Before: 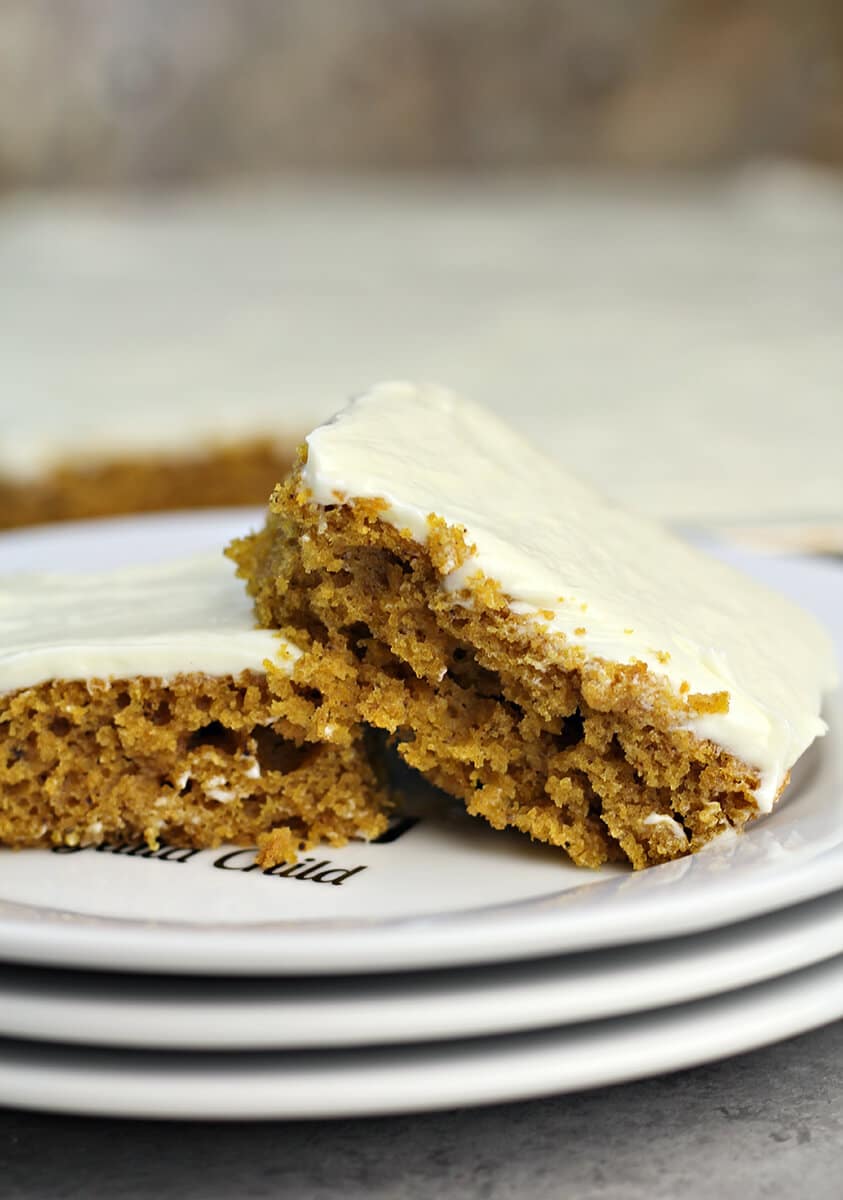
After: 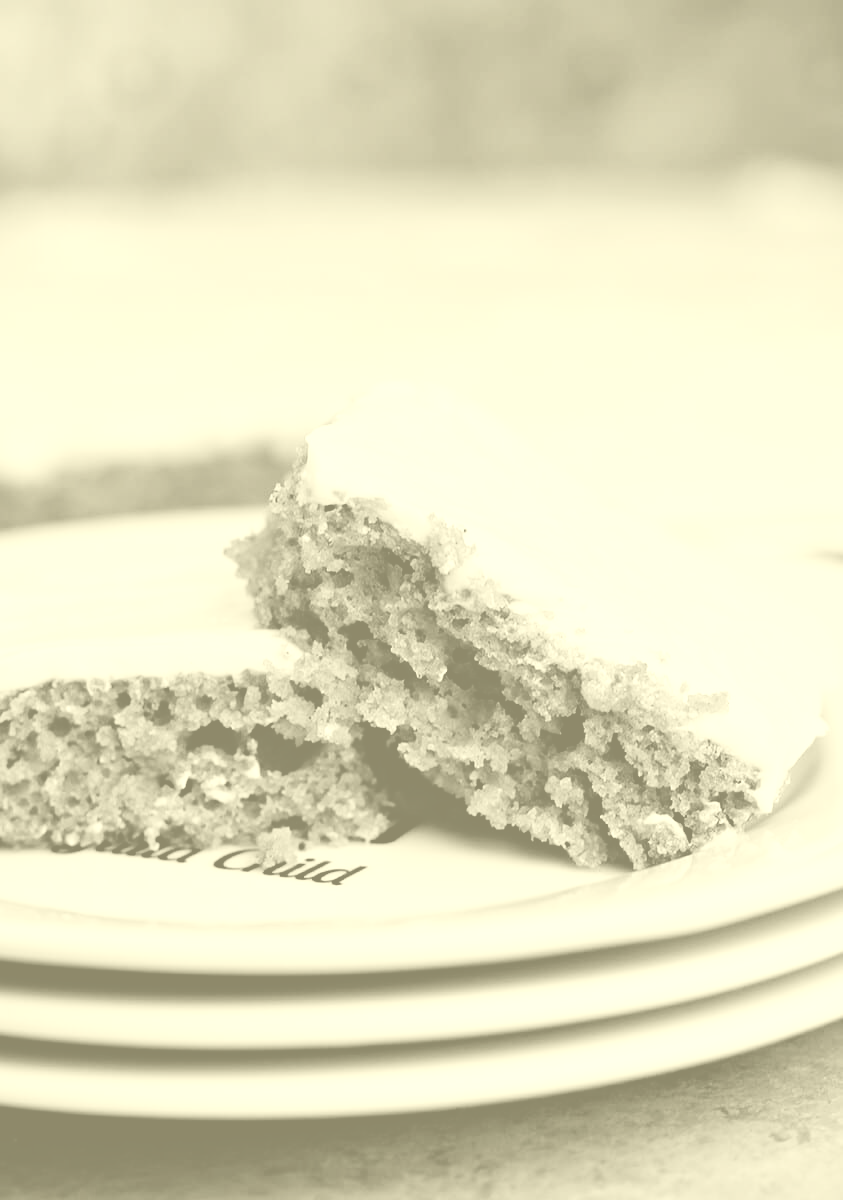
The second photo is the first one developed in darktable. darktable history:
filmic rgb: black relative exposure -5 EV, white relative exposure 3.5 EV, hardness 3.19, contrast 1.4, highlights saturation mix -30%
exposure: exposure 0.197 EV, compensate highlight preservation false
colorize: hue 43.2°, saturation 40%, version 1
